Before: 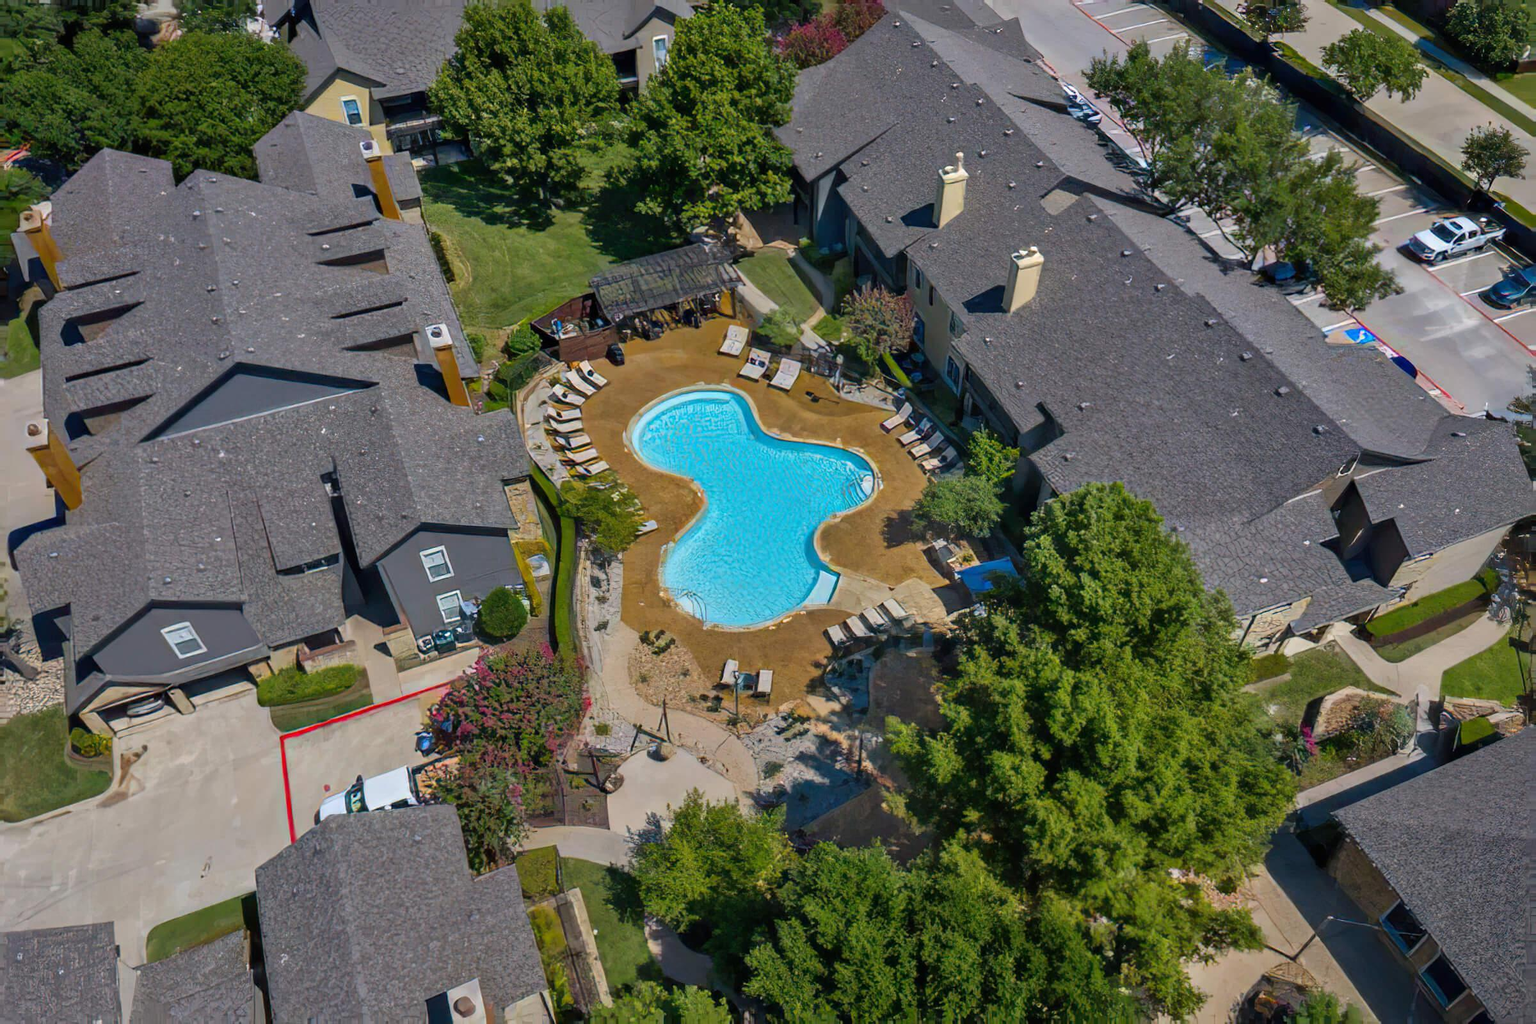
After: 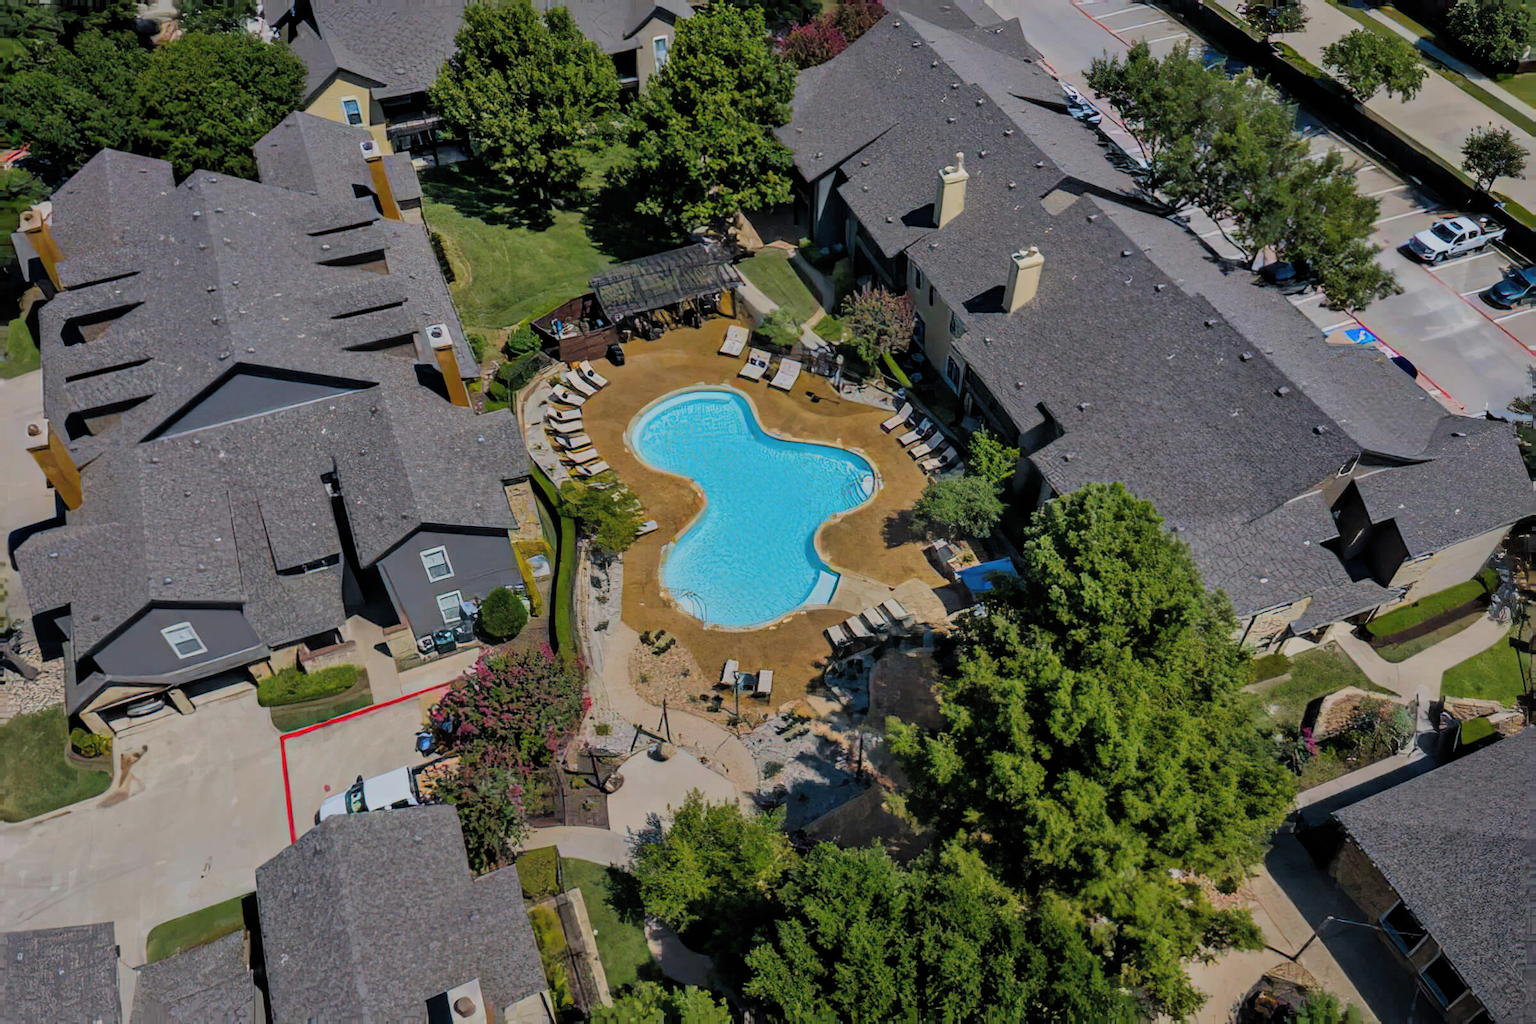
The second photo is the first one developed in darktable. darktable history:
tone equalizer: smoothing diameter 2.19%, edges refinement/feathering 22.27, mask exposure compensation -1.57 EV, filter diffusion 5
filmic rgb: black relative exposure -7.18 EV, white relative exposure 5.34 EV, hardness 3.02, add noise in highlights 0.002, preserve chrominance luminance Y, color science v3 (2019), use custom middle-gray values true, contrast in highlights soft
